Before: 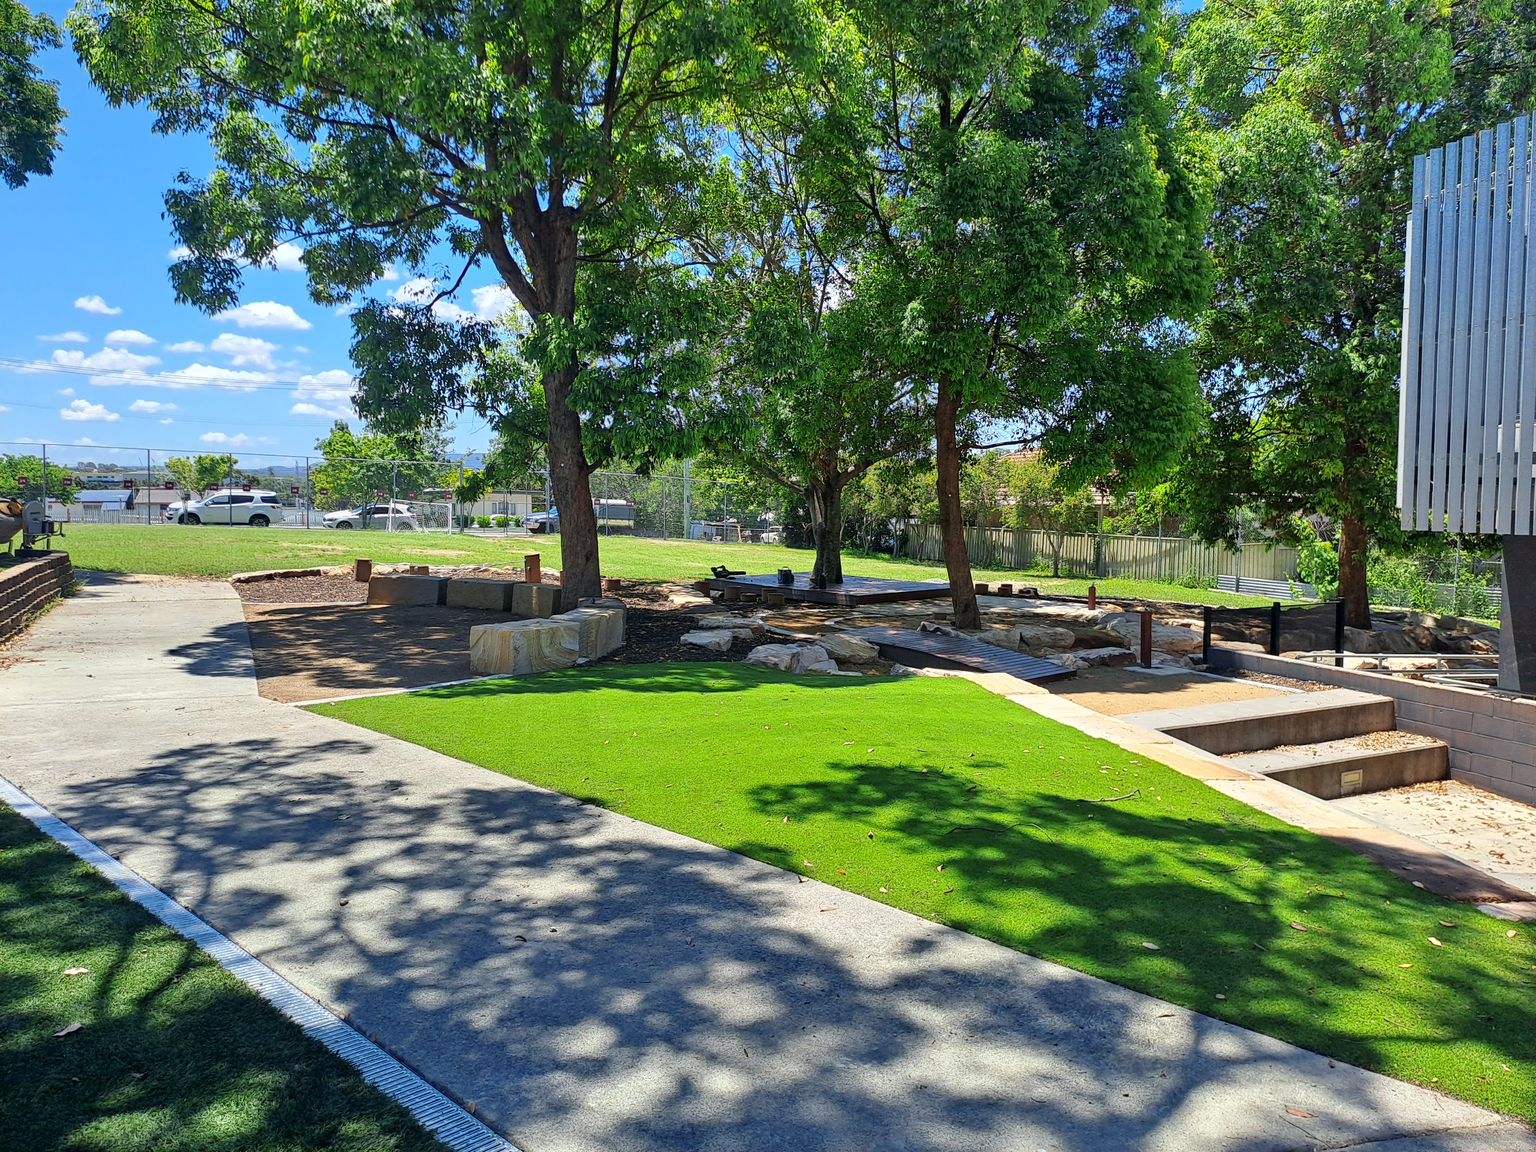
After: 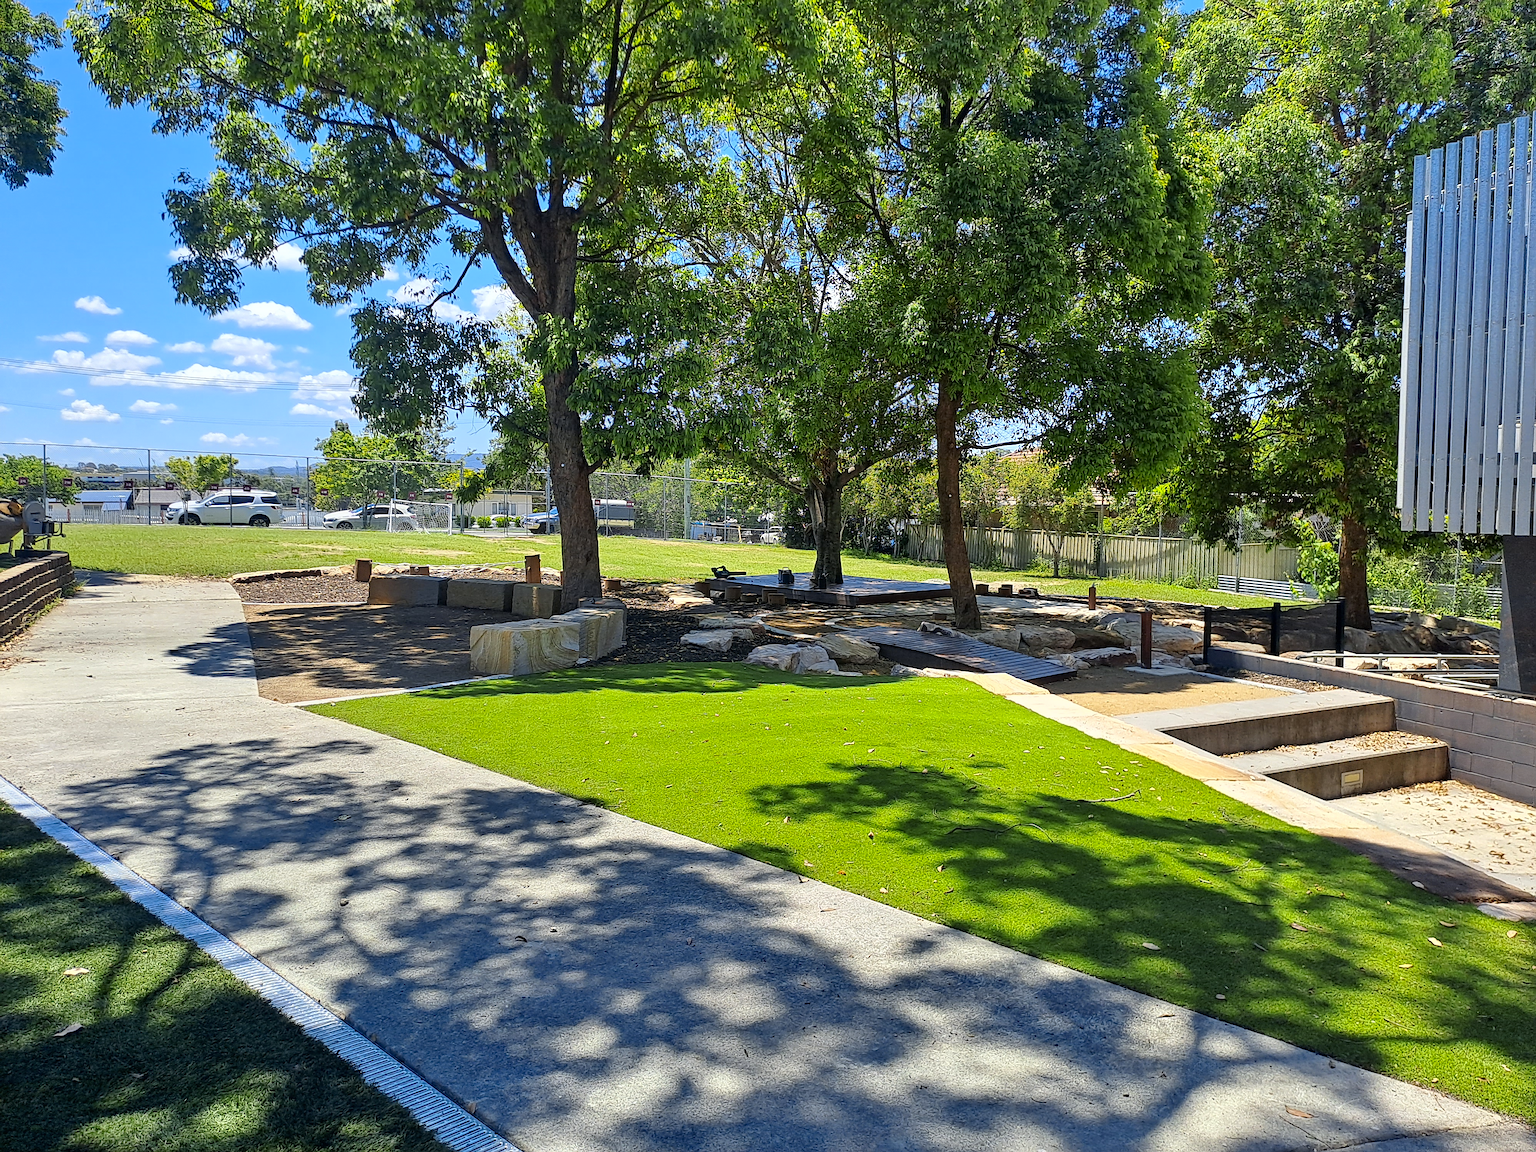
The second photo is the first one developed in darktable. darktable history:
sharpen: on, module defaults
color contrast: green-magenta contrast 0.8, blue-yellow contrast 1.1, unbound 0
